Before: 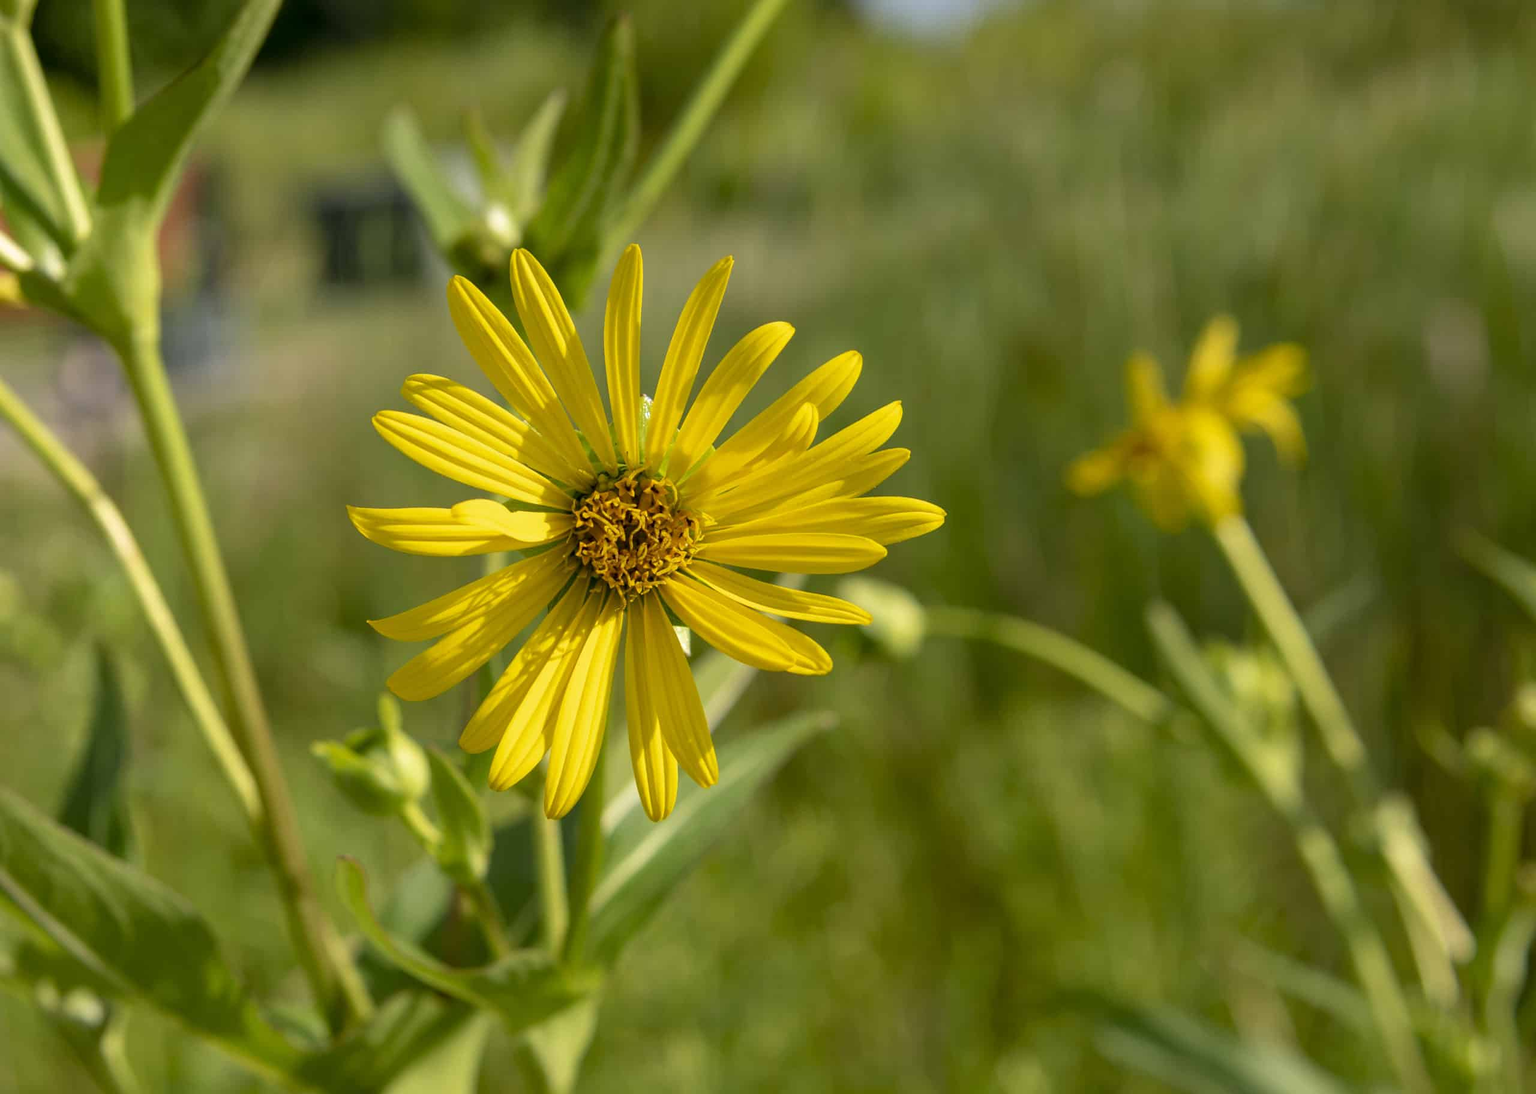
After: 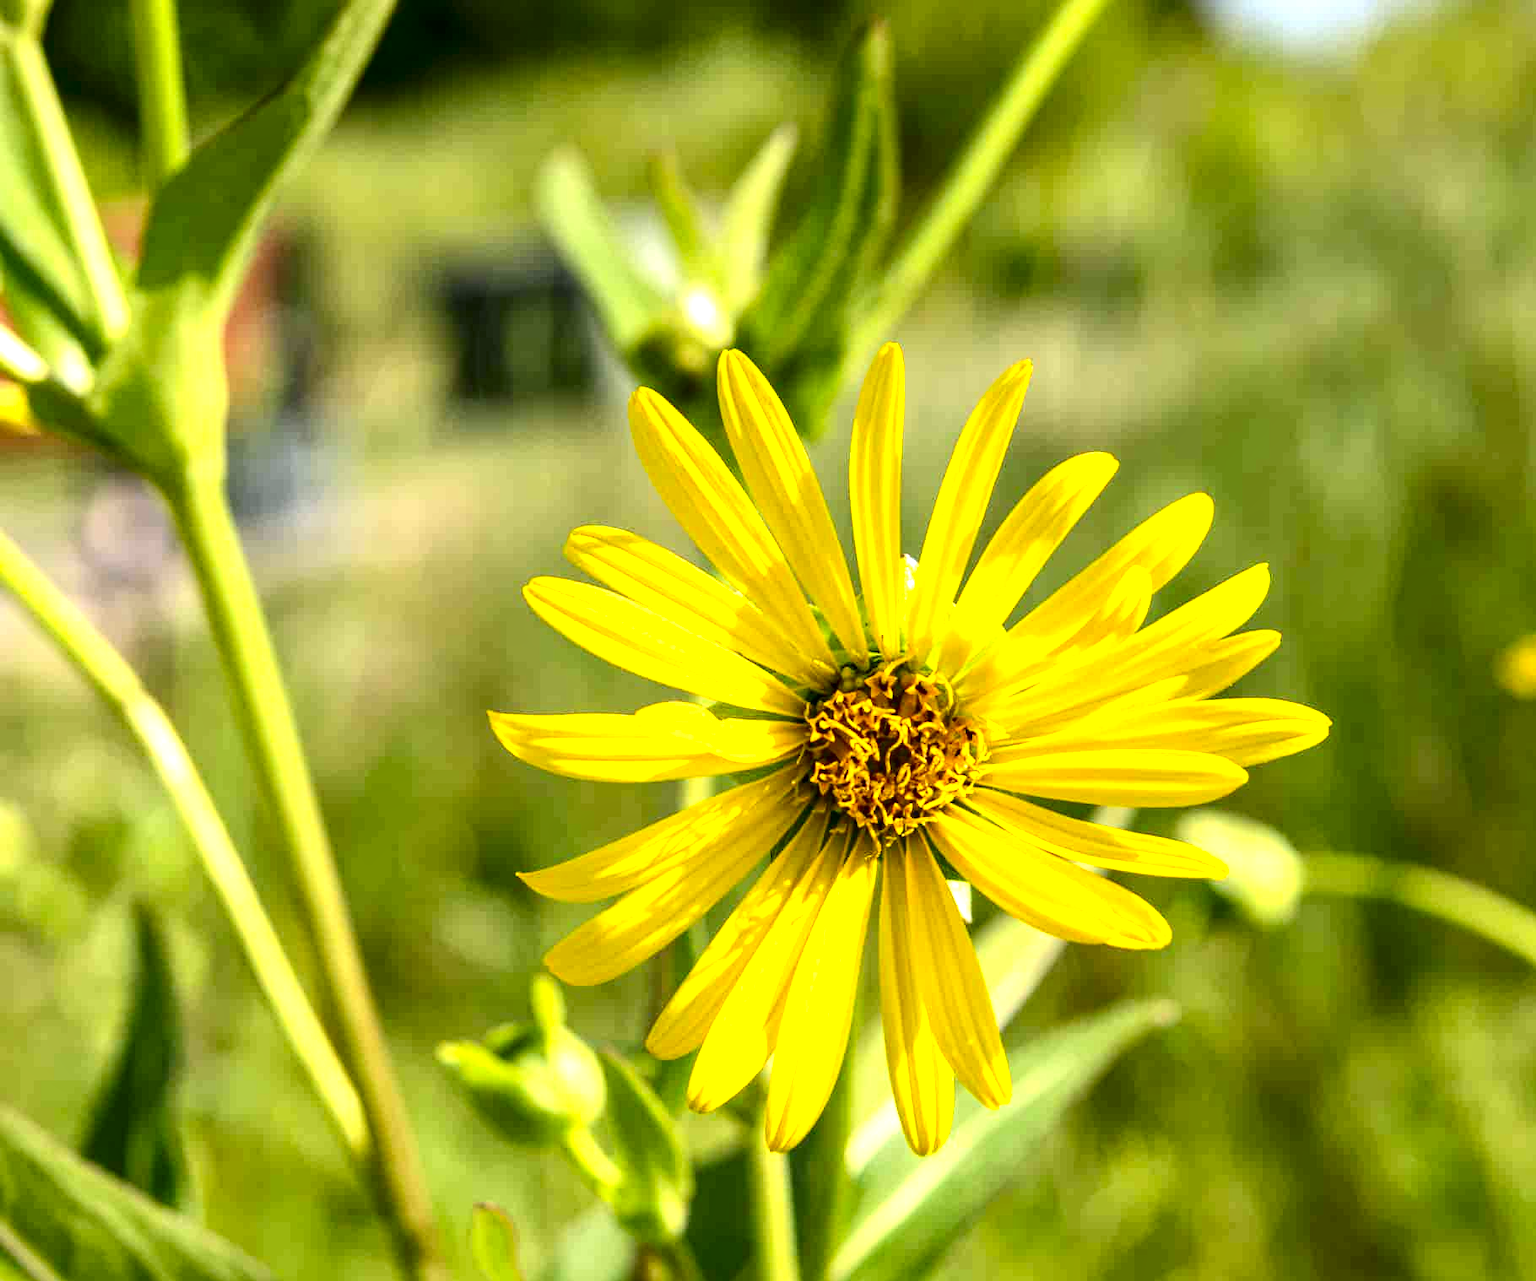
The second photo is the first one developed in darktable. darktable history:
crop: right 28.885%, bottom 16.626%
local contrast: on, module defaults
contrast brightness saturation: contrast 0.19, brightness -0.11, saturation 0.21
contrast equalizer: octaves 7, y [[0.528 ×6], [0.514 ×6], [0.362 ×6], [0 ×6], [0 ×6]]
exposure: black level correction 0, exposure 1.1 EV, compensate exposure bias true, compensate highlight preservation false
